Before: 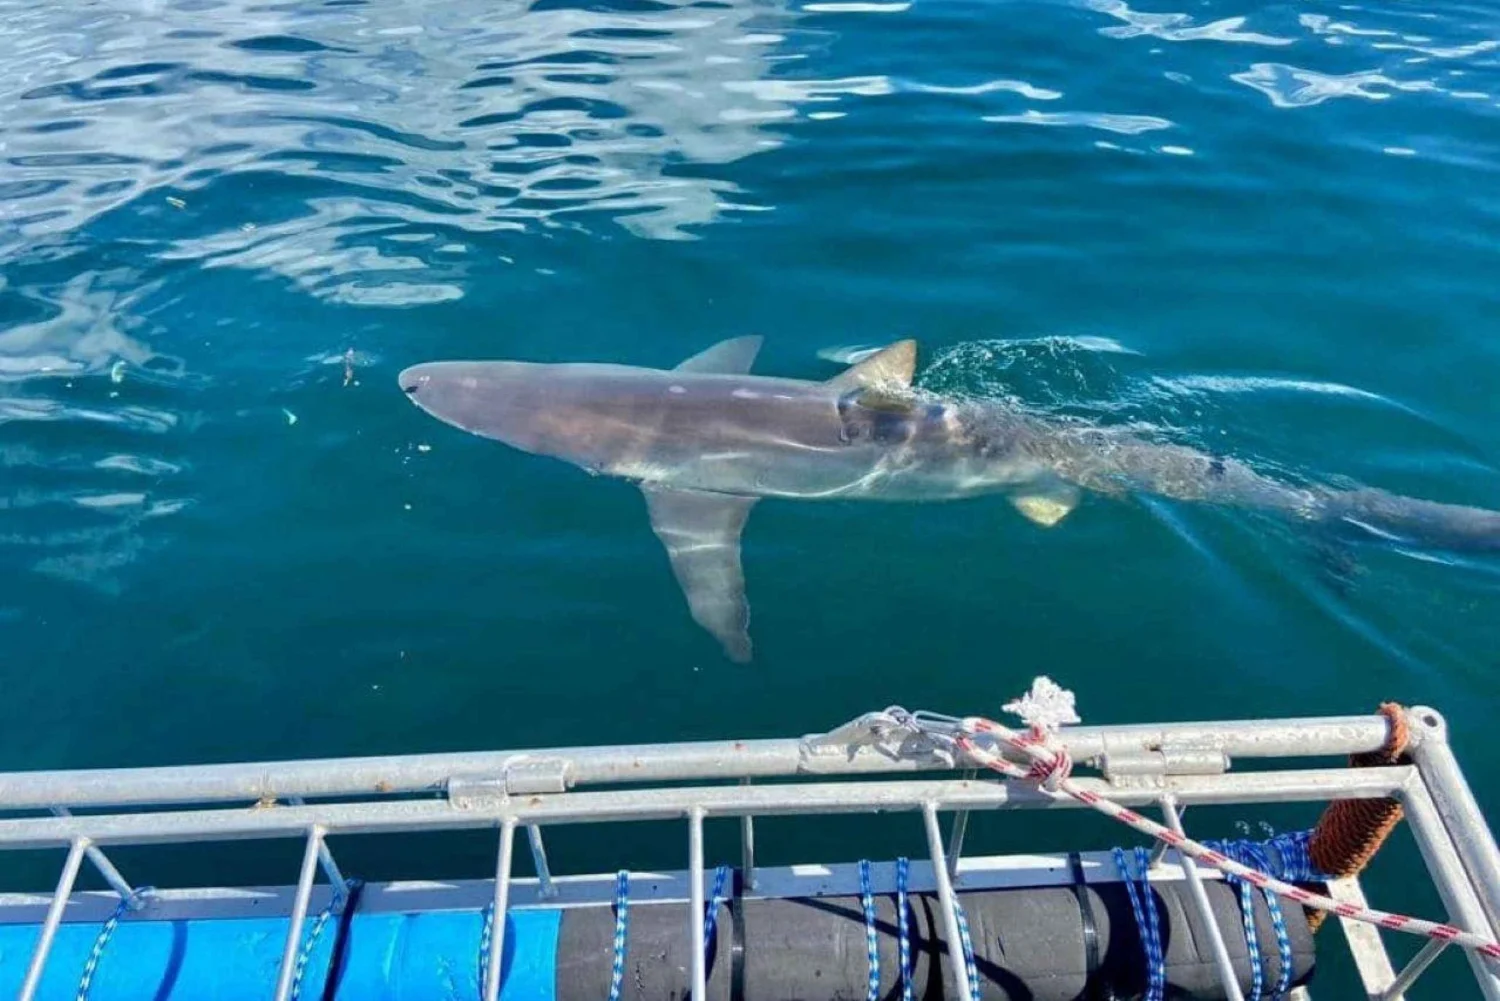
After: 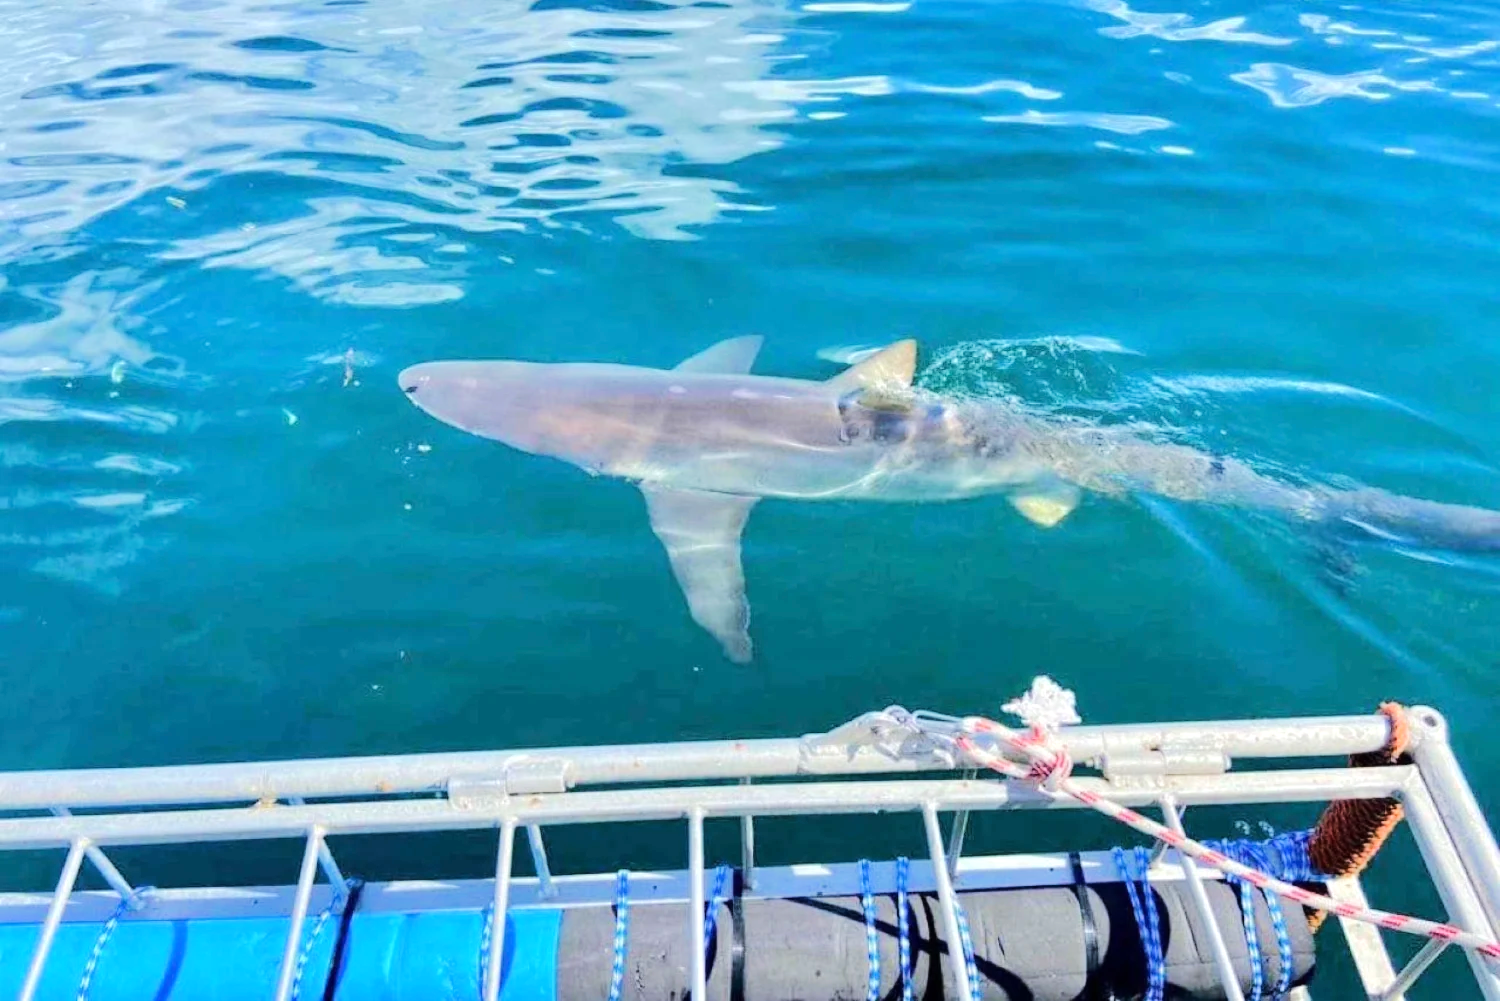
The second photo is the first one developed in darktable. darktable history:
tone equalizer: -7 EV 0.16 EV, -6 EV 0.603 EV, -5 EV 1.12 EV, -4 EV 1.36 EV, -3 EV 1.12 EV, -2 EV 0.6 EV, -1 EV 0.158 EV, edges refinement/feathering 500, mask exposure compensation -1.57 EV, preserve details no
